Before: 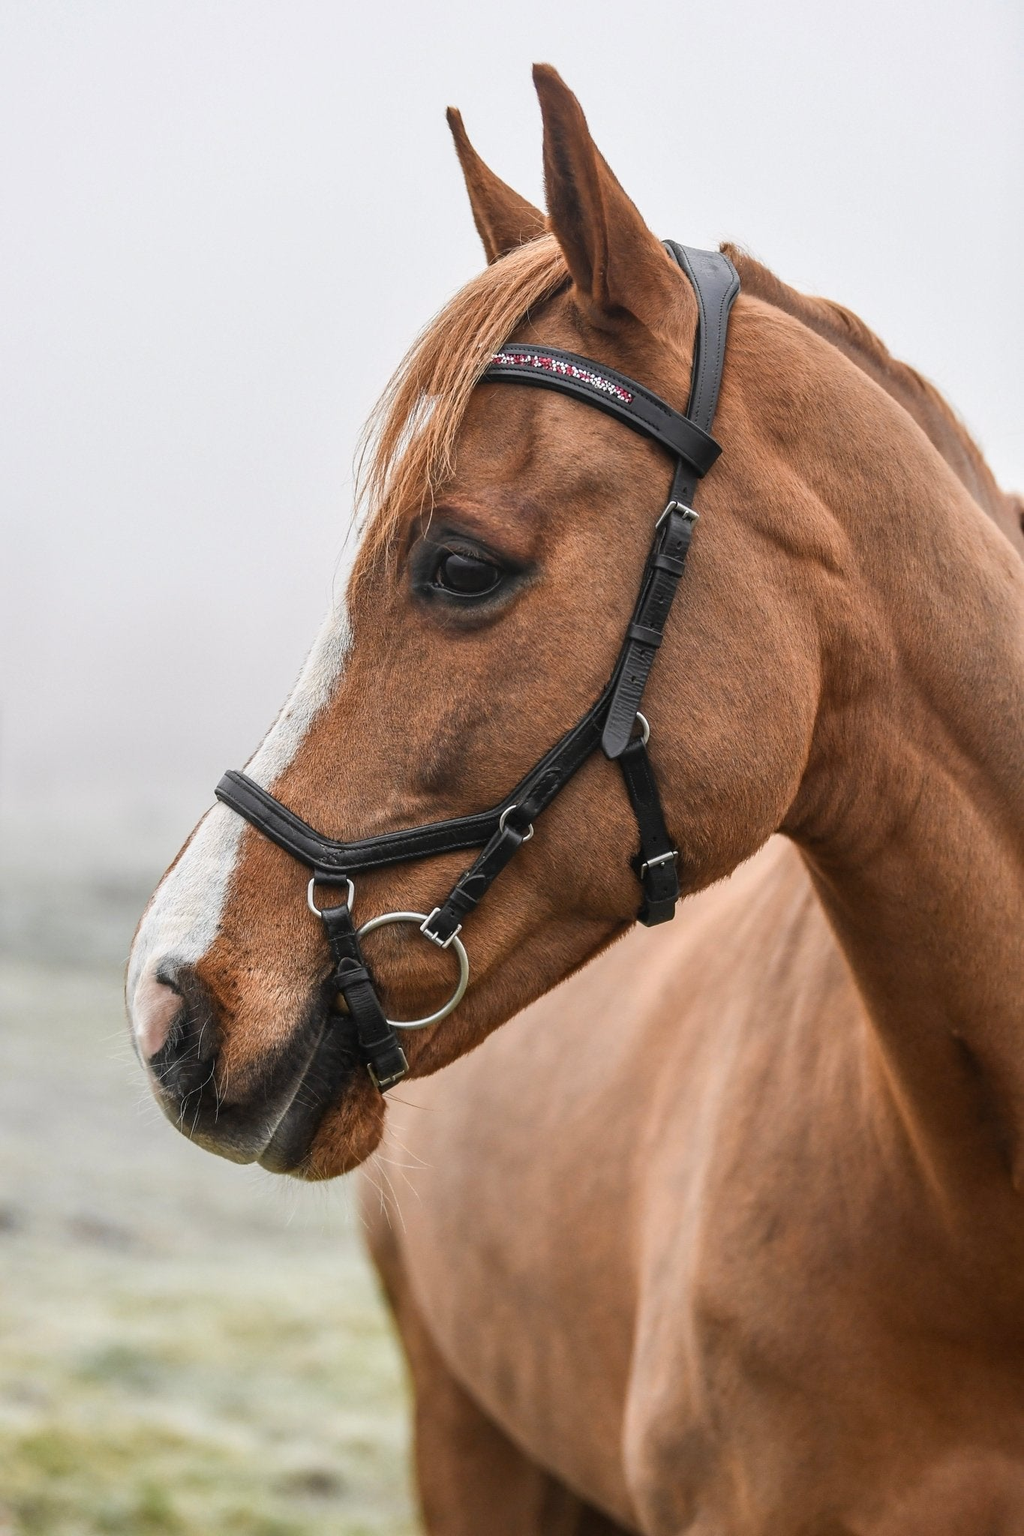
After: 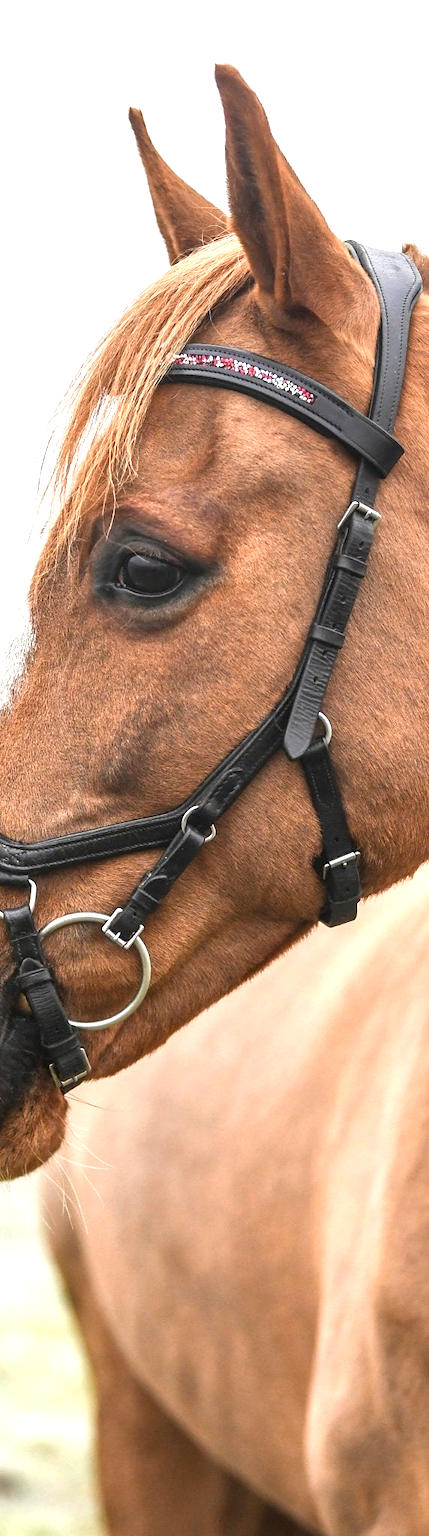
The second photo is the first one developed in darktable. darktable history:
crop: left 31.068%, right 26.977%
exposure: exposure 0.948 EV, compensate exposure bias true, compensate highlight preservation false
